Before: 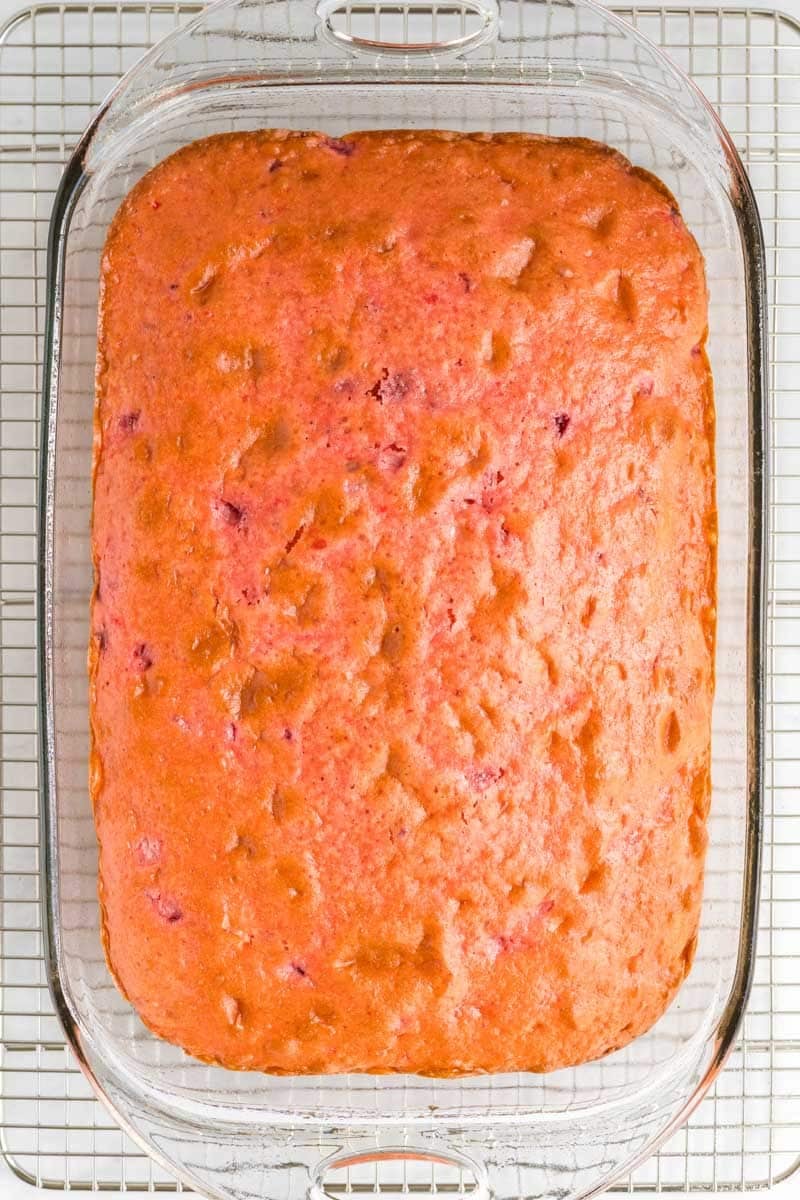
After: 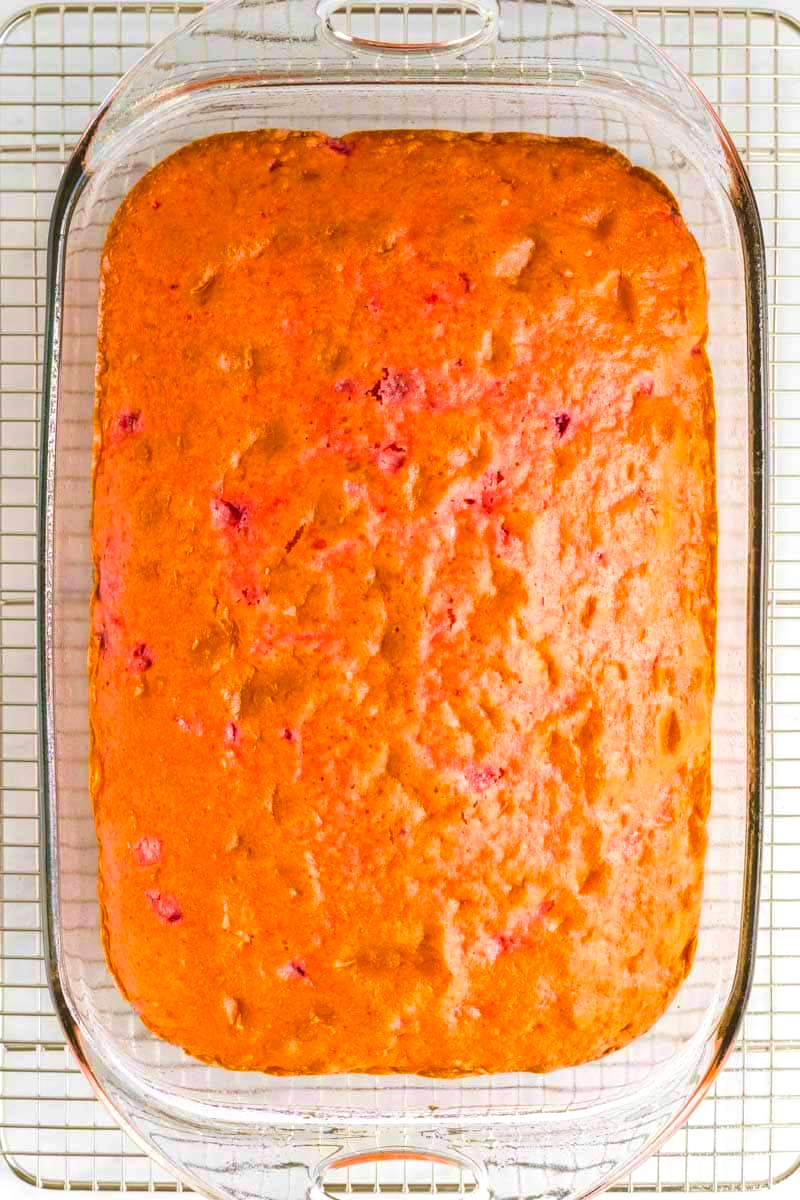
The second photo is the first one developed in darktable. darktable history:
velvia: on, module defaults
color balance rgb: global offset › luminance 0.491%, perceptual saturation grading › global saturation 39.86%, perceptual brilliance grading › global brilliance 3.383%, global vibrance 20%
